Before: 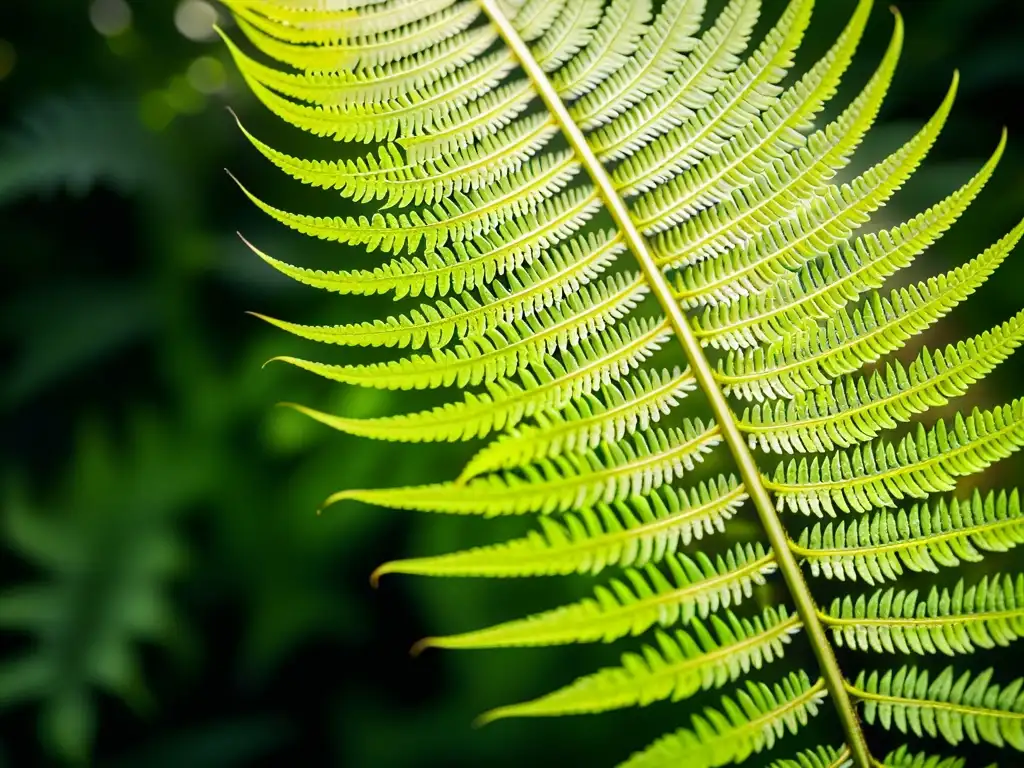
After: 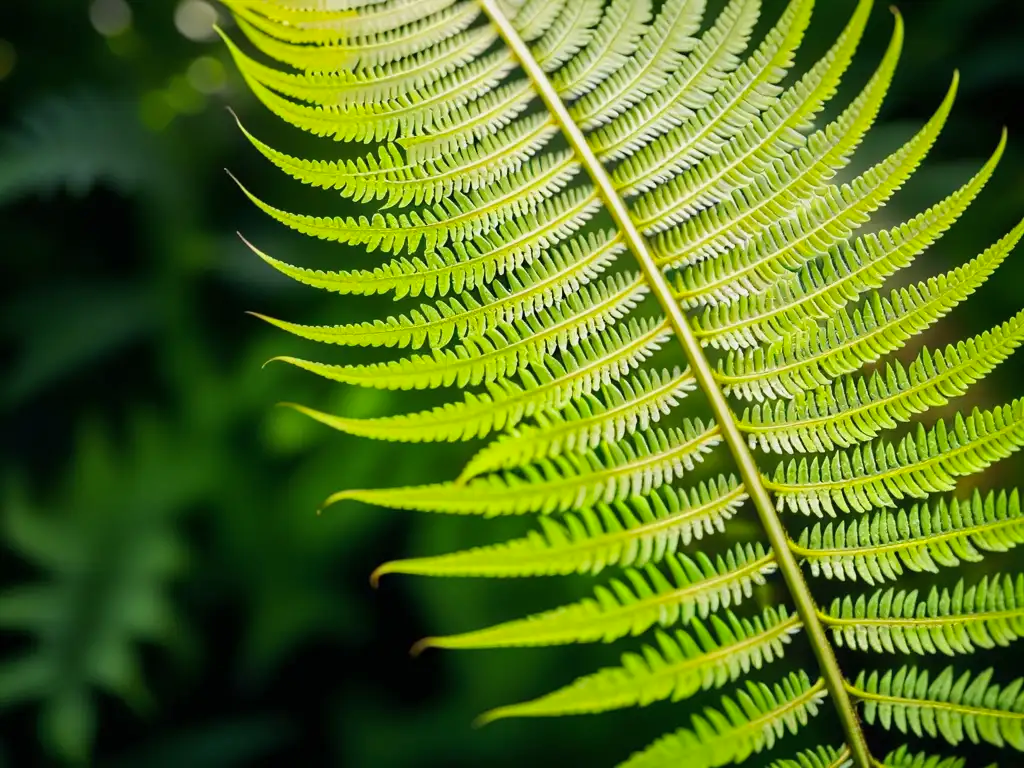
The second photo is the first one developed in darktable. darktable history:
shadows and highlights: shadows 25.6, white point adjustment -3.08, highlights -30.16
